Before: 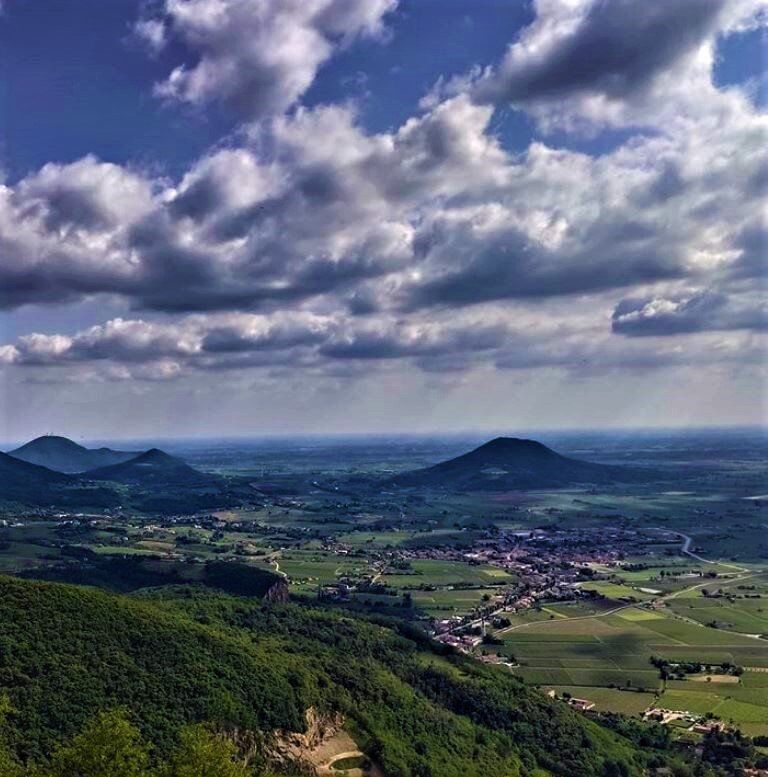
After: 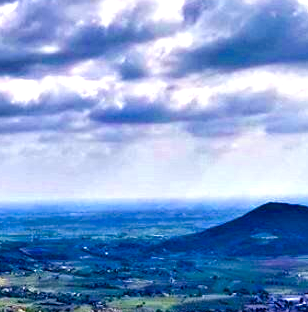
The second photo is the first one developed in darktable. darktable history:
crop: left 30.019%, top 30.326%, right 29.805%, bottom 29.467%
color balance rgb: perceptual saturation grading › global saturation 20%, perceptual saturation grading › highlights -49.401%, perceptual saturation grading › shadows 24.457%
exposure: exposure 0.203 EV, compensate highlight preservation false
levels: levels [0, 0.374, 0.749]
contrast brightness saturation: contrast 0.036, saturation 0.157
